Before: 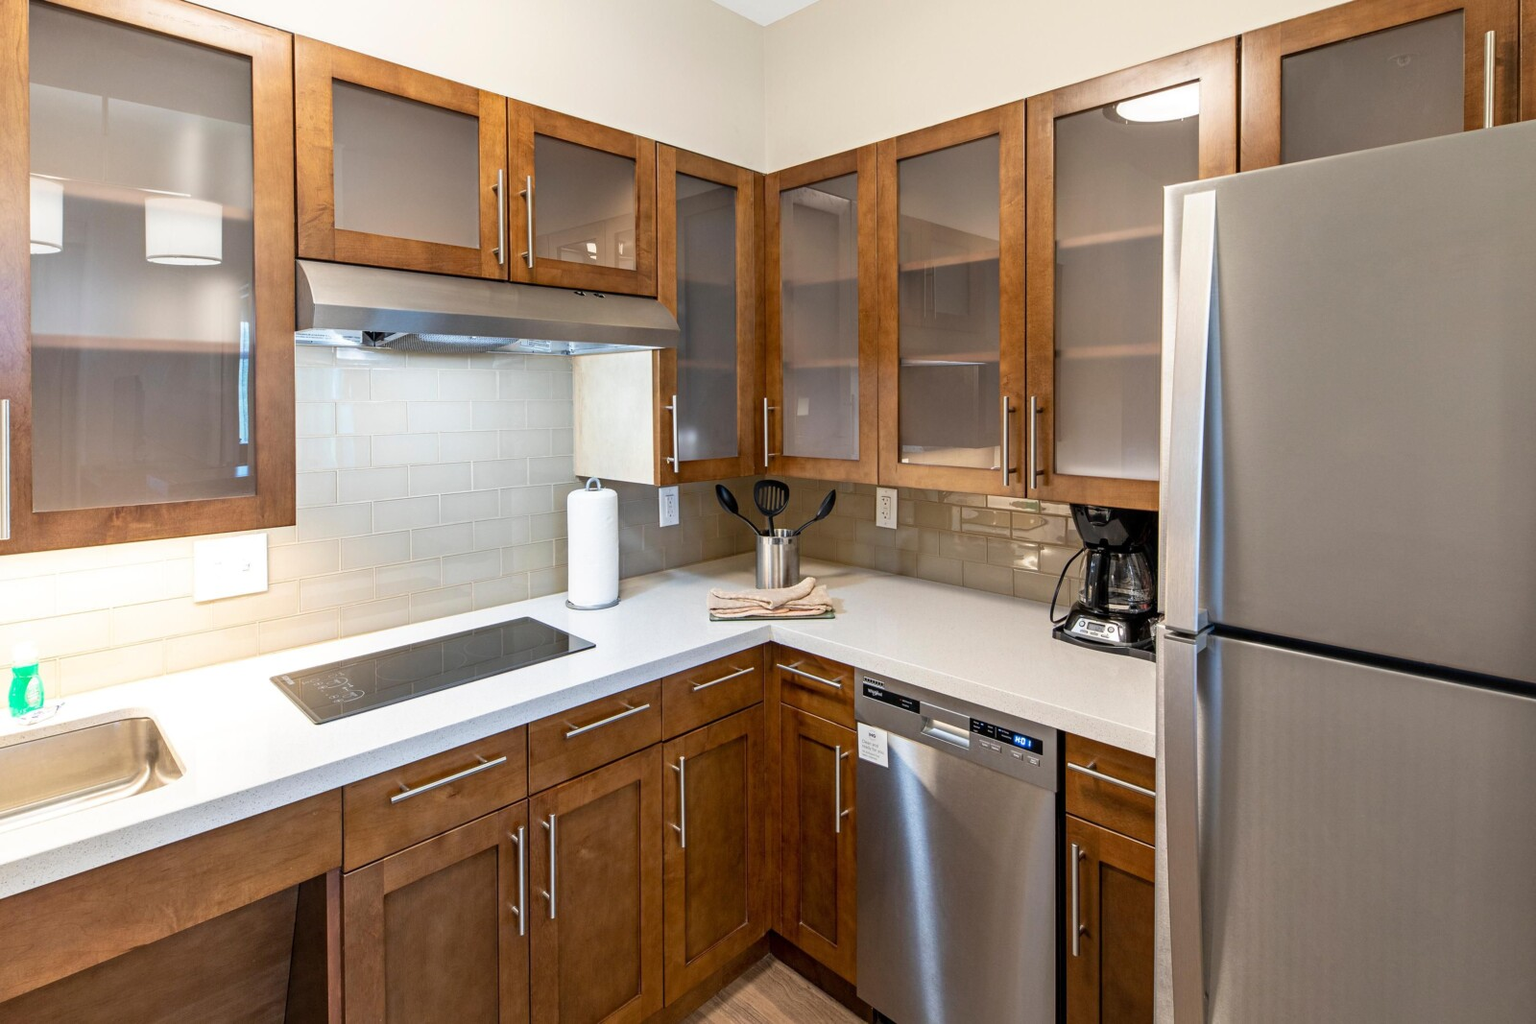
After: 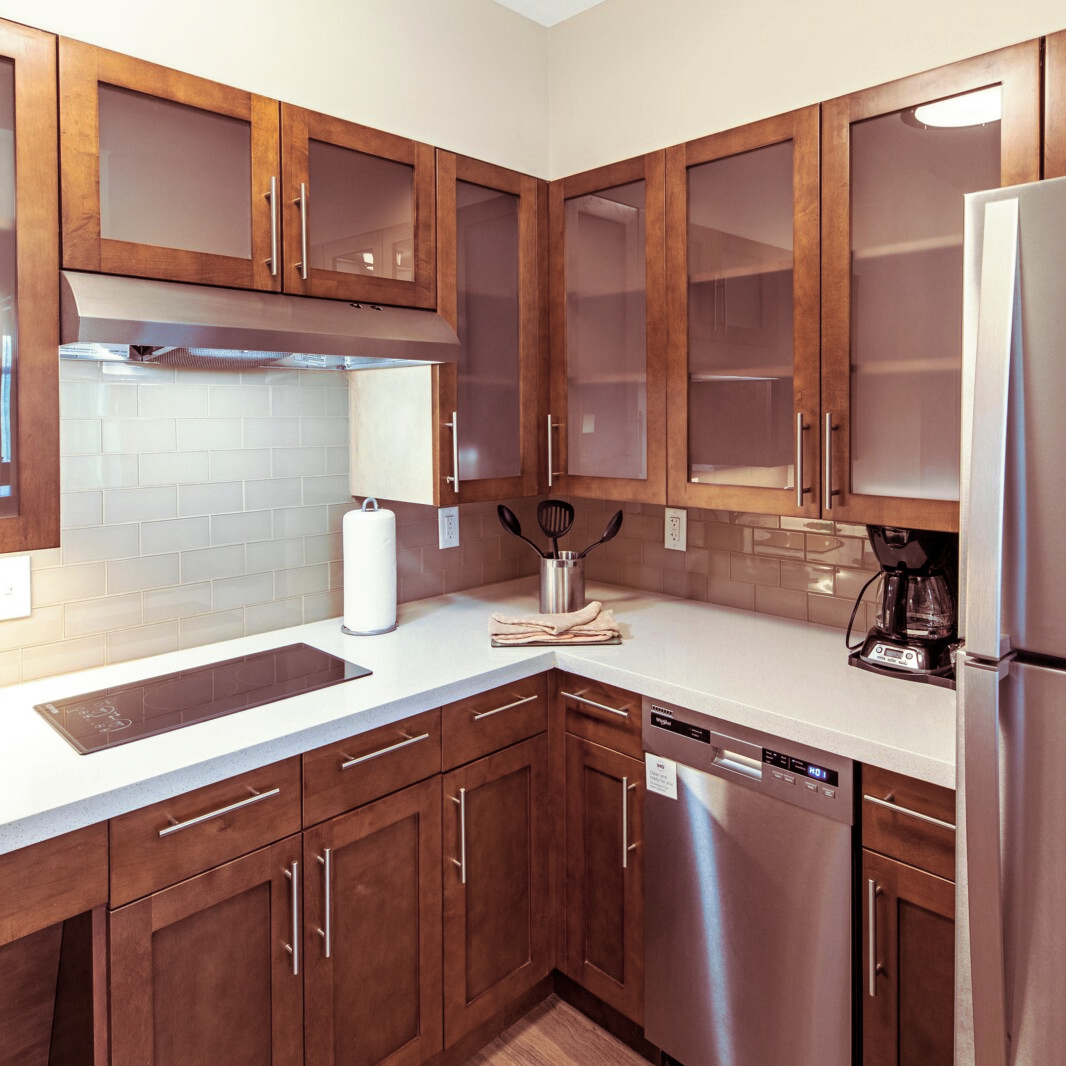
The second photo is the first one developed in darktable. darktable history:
crop and rotate: left 15.546%, right 17.787%
split-toning: on, module defaults
tone equalizer: on, module defaults
